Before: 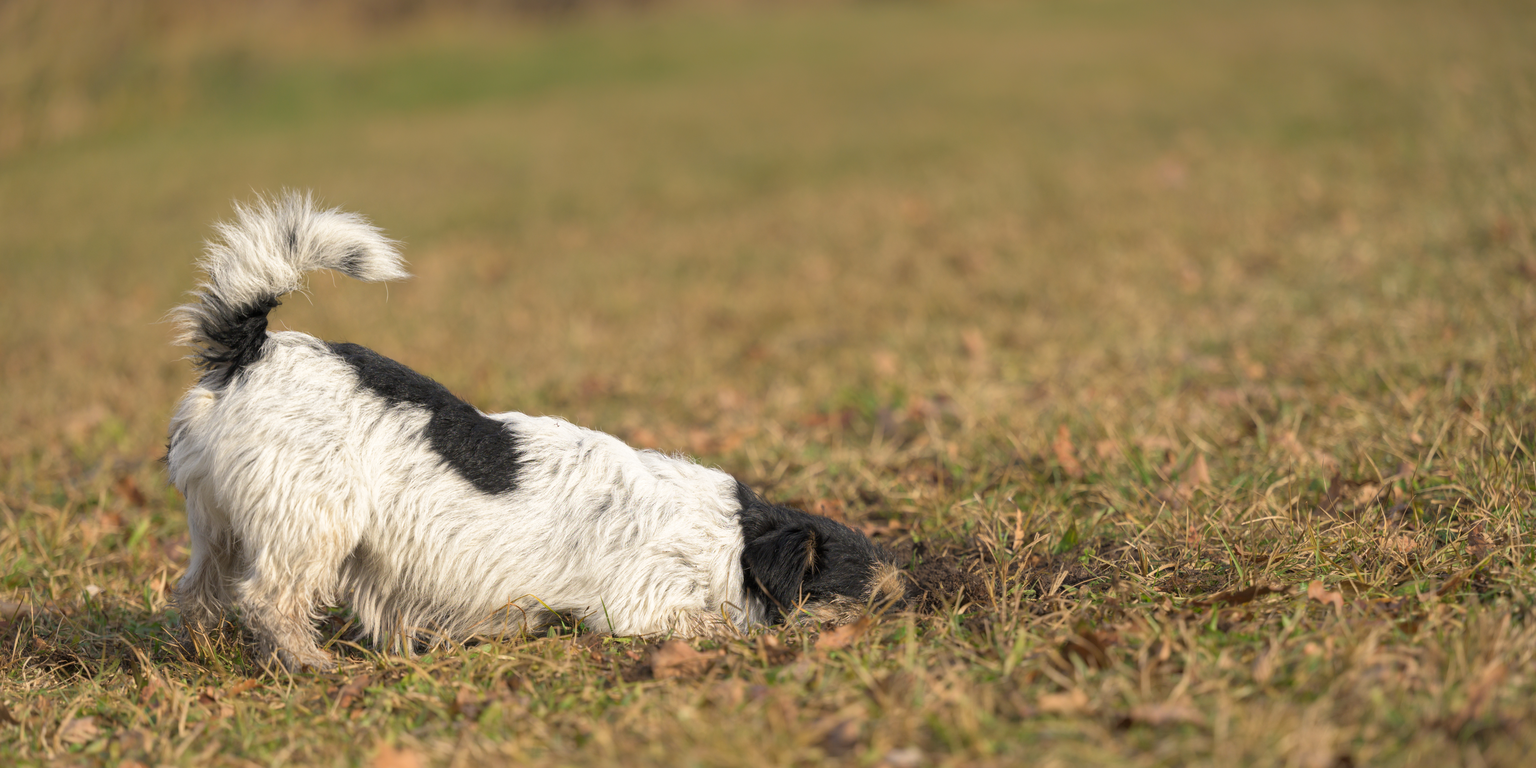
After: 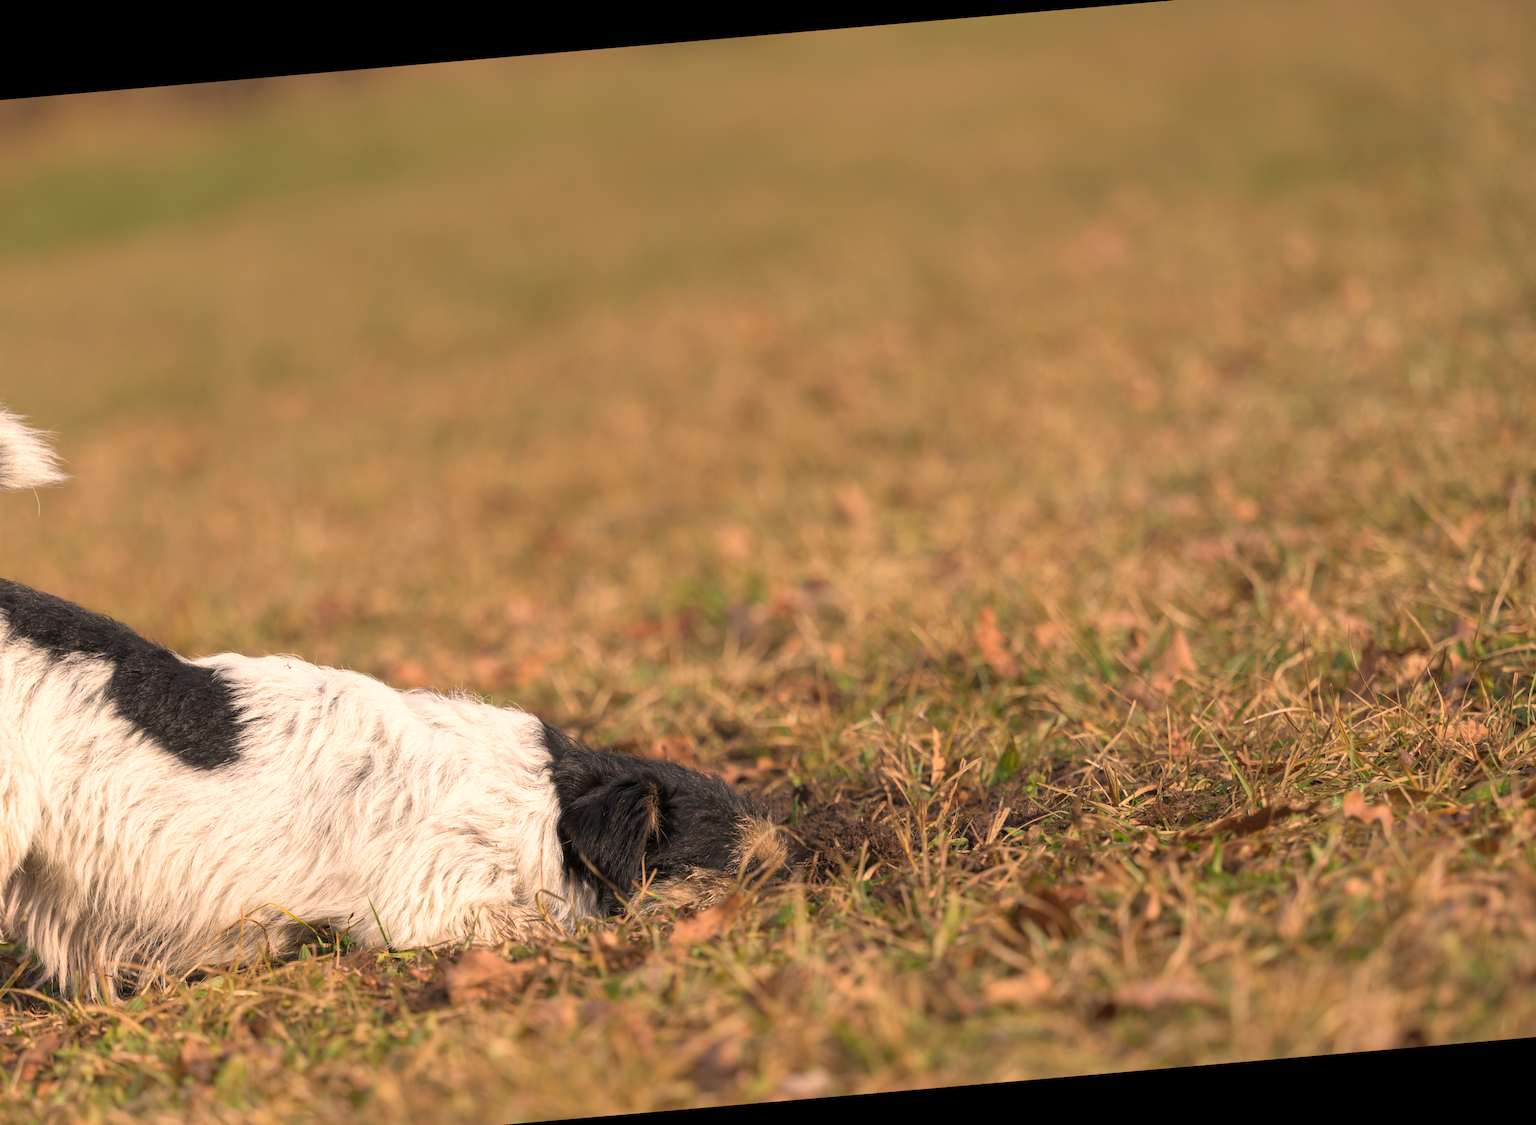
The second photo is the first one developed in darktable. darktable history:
tone equalizer: on, module defaults
crop and rotate: left 24.034%, top 2.838%, right 6.406%, bottom 6.299%
rotate and perspective: rotation -4.86°, automatic cropping off
white balance: red 1.127, blue 0.943
